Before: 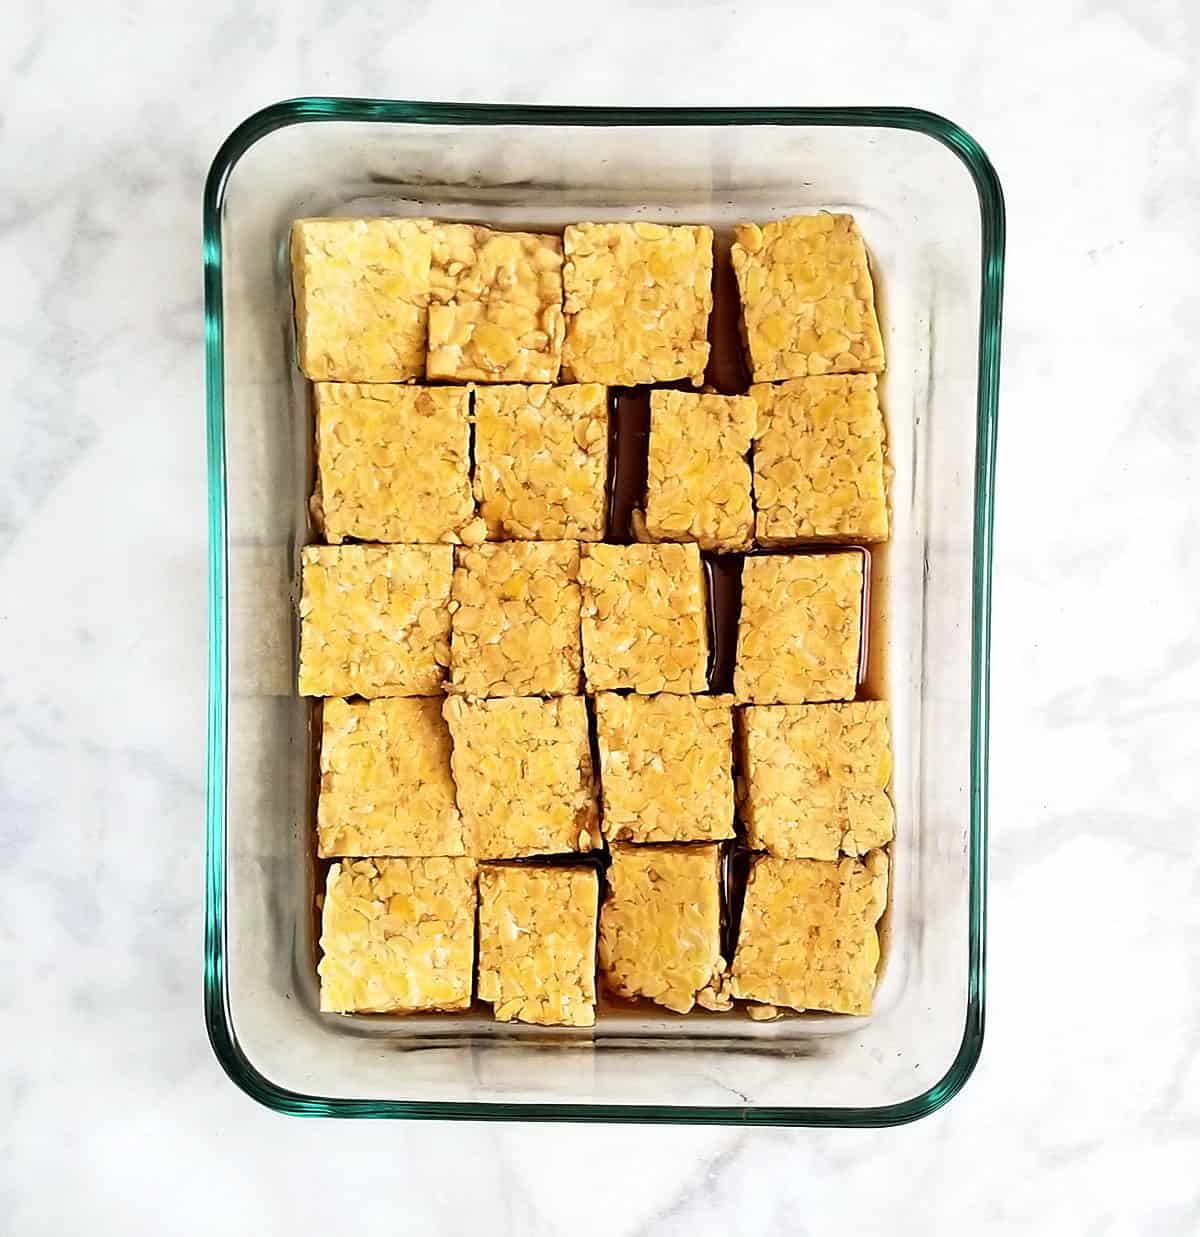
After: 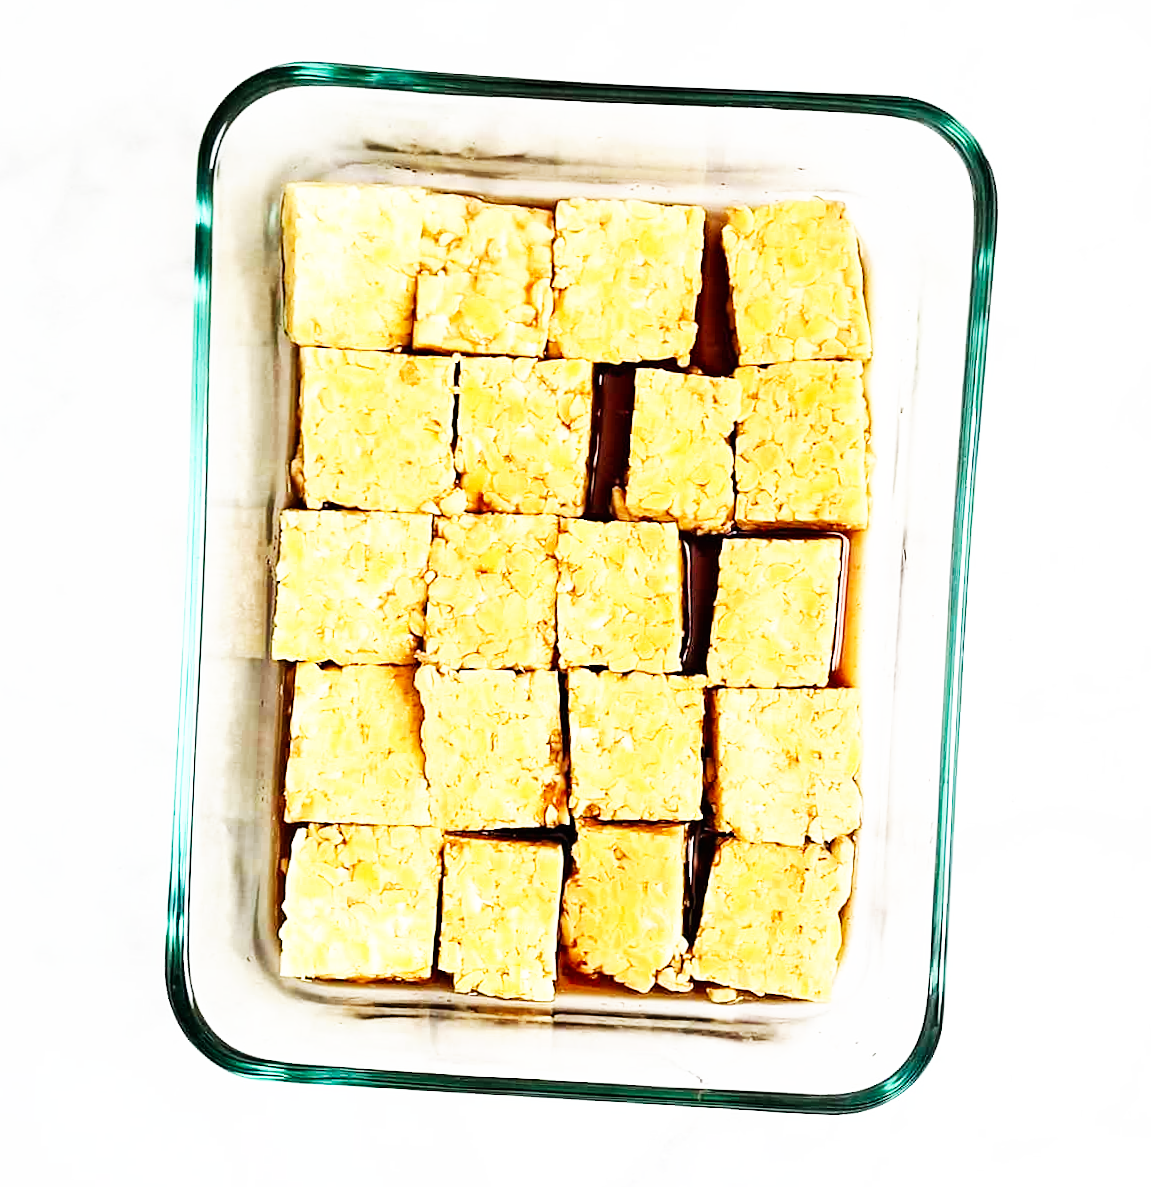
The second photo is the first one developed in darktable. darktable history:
base curve: curves: ch0 [(0, 0) (0.007, 0.004) (0.027, 0.03) (0.046, 0.07) (0.207, 0.54) (0.442, 0.872) (0.673, 0.972) (1, 1)], preserve colors none
crop and rotate: angle -2.38°
